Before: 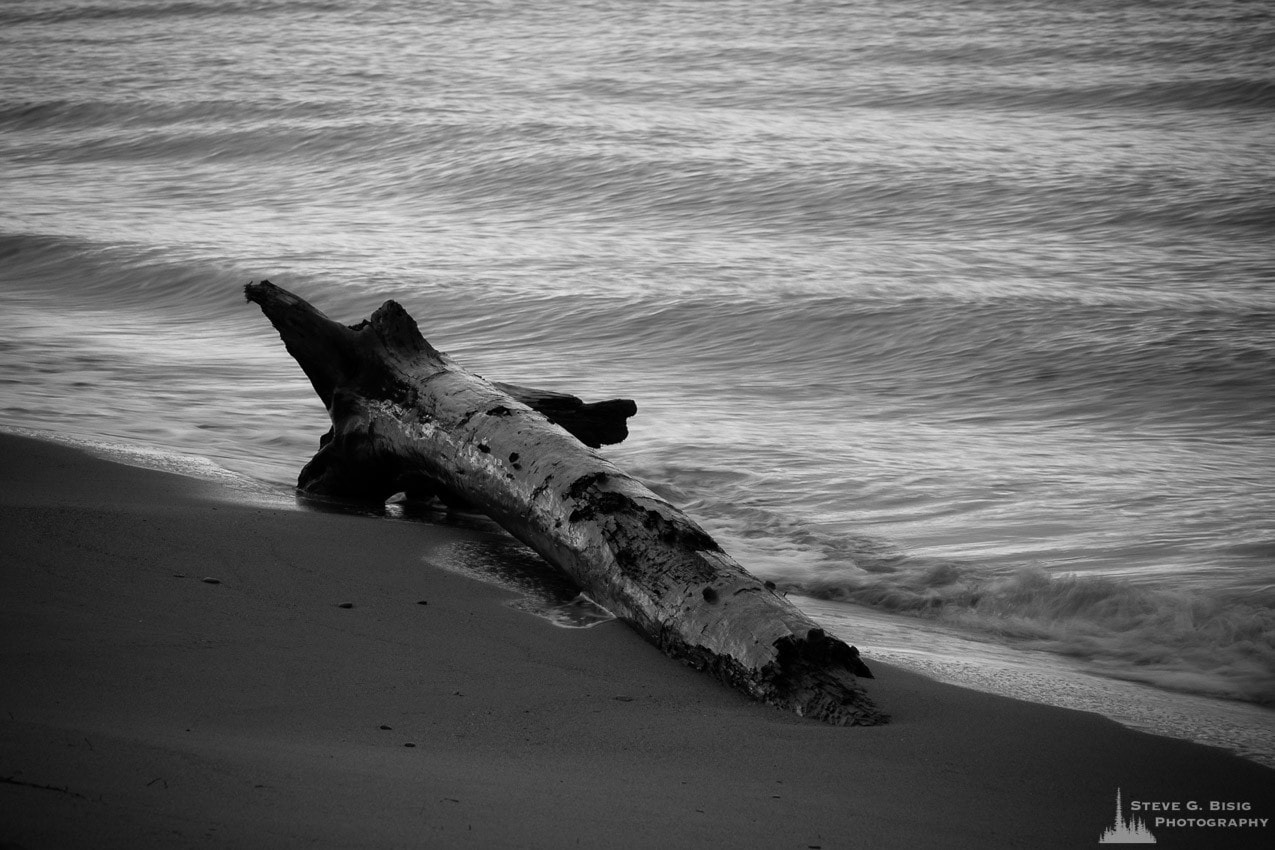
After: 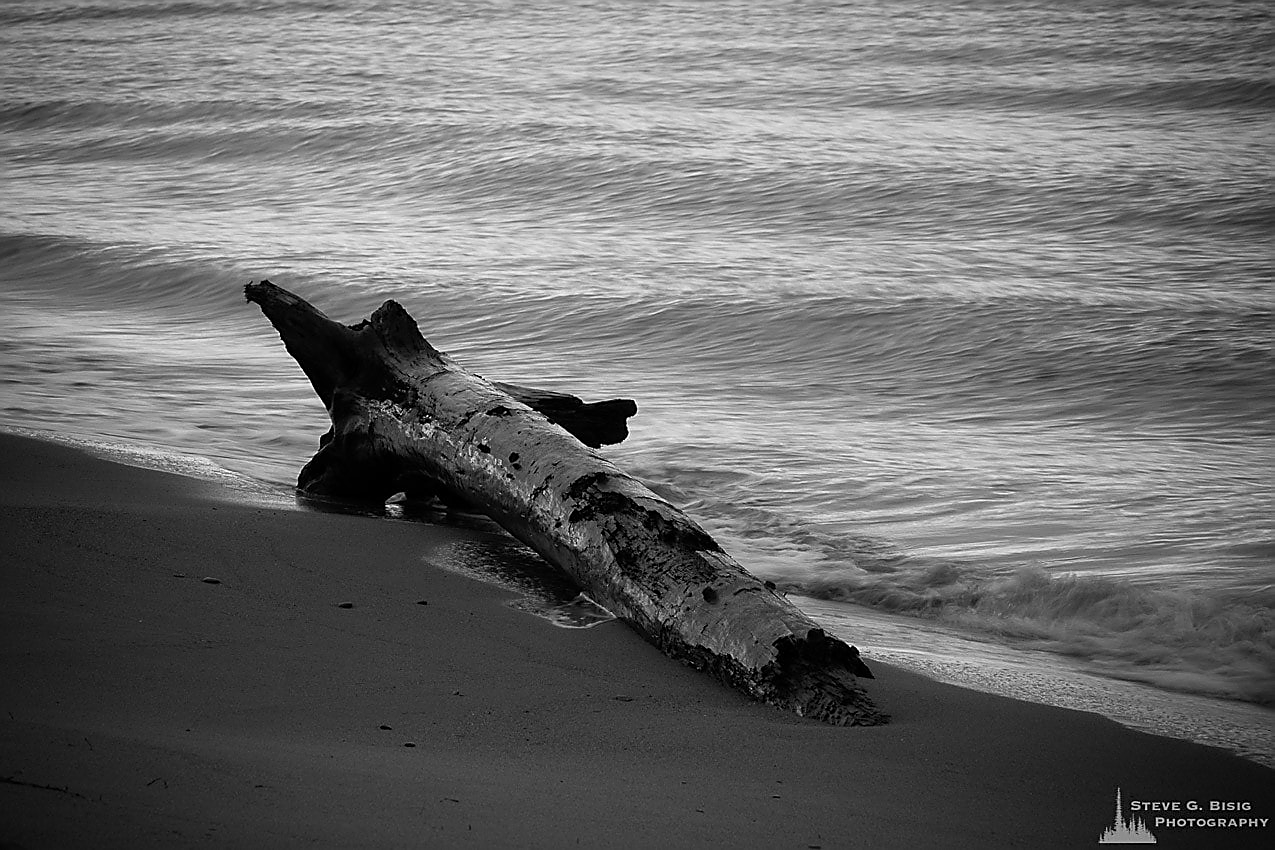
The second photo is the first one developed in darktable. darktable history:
sharpen: radius 1.392, amount 1.256, threshold 0.842
